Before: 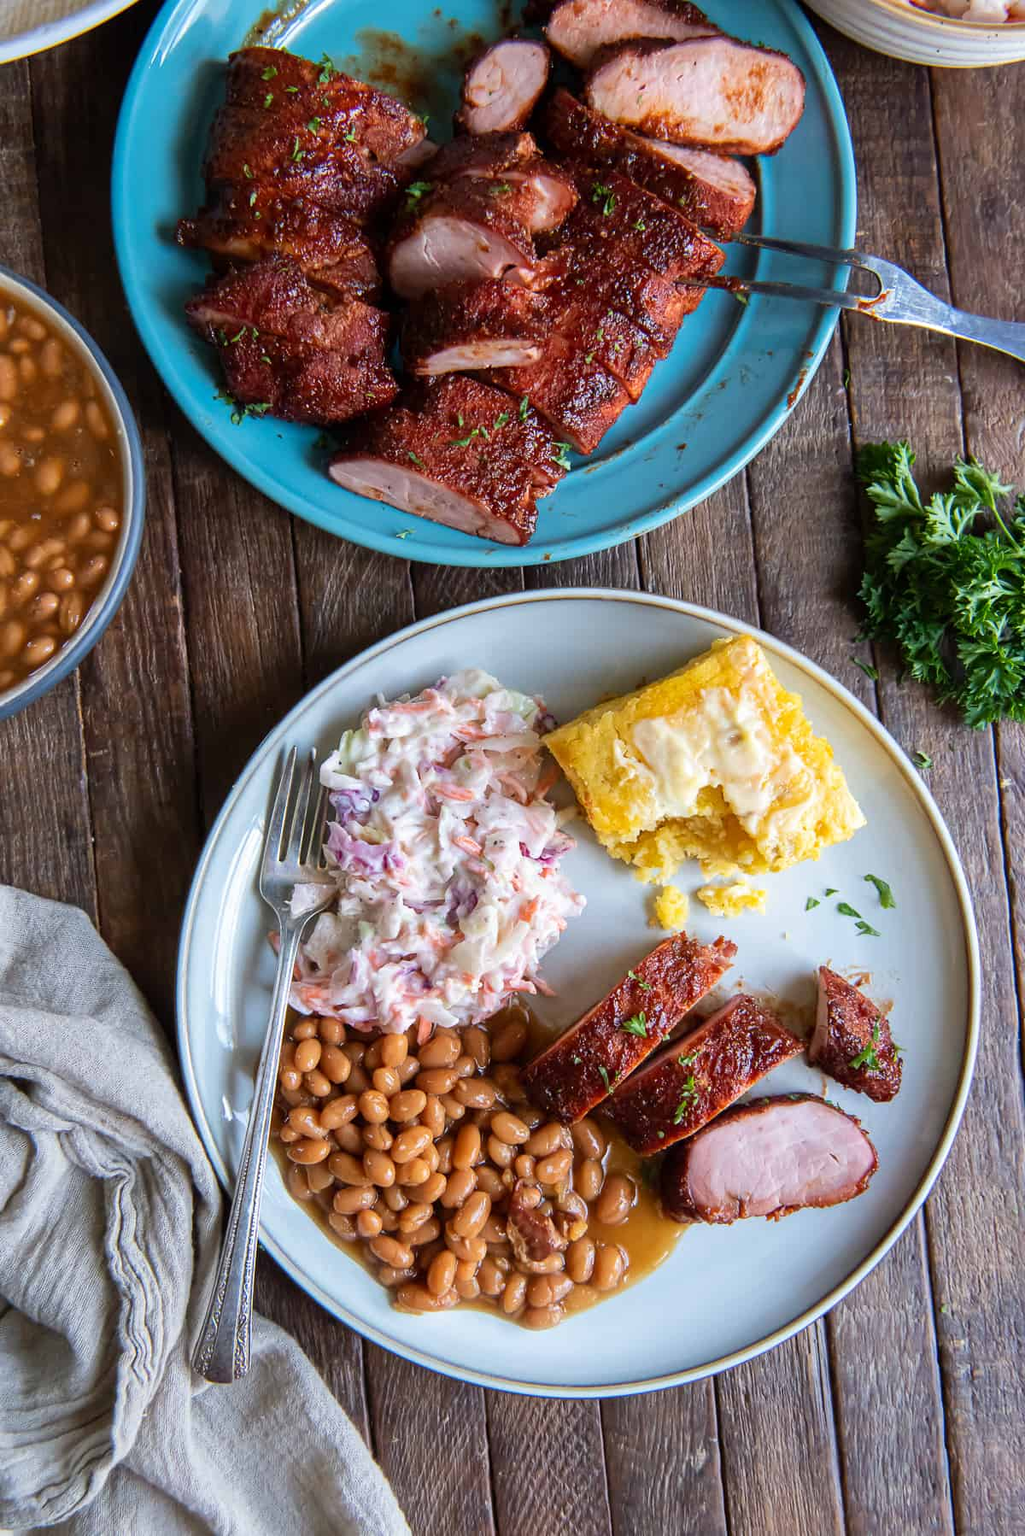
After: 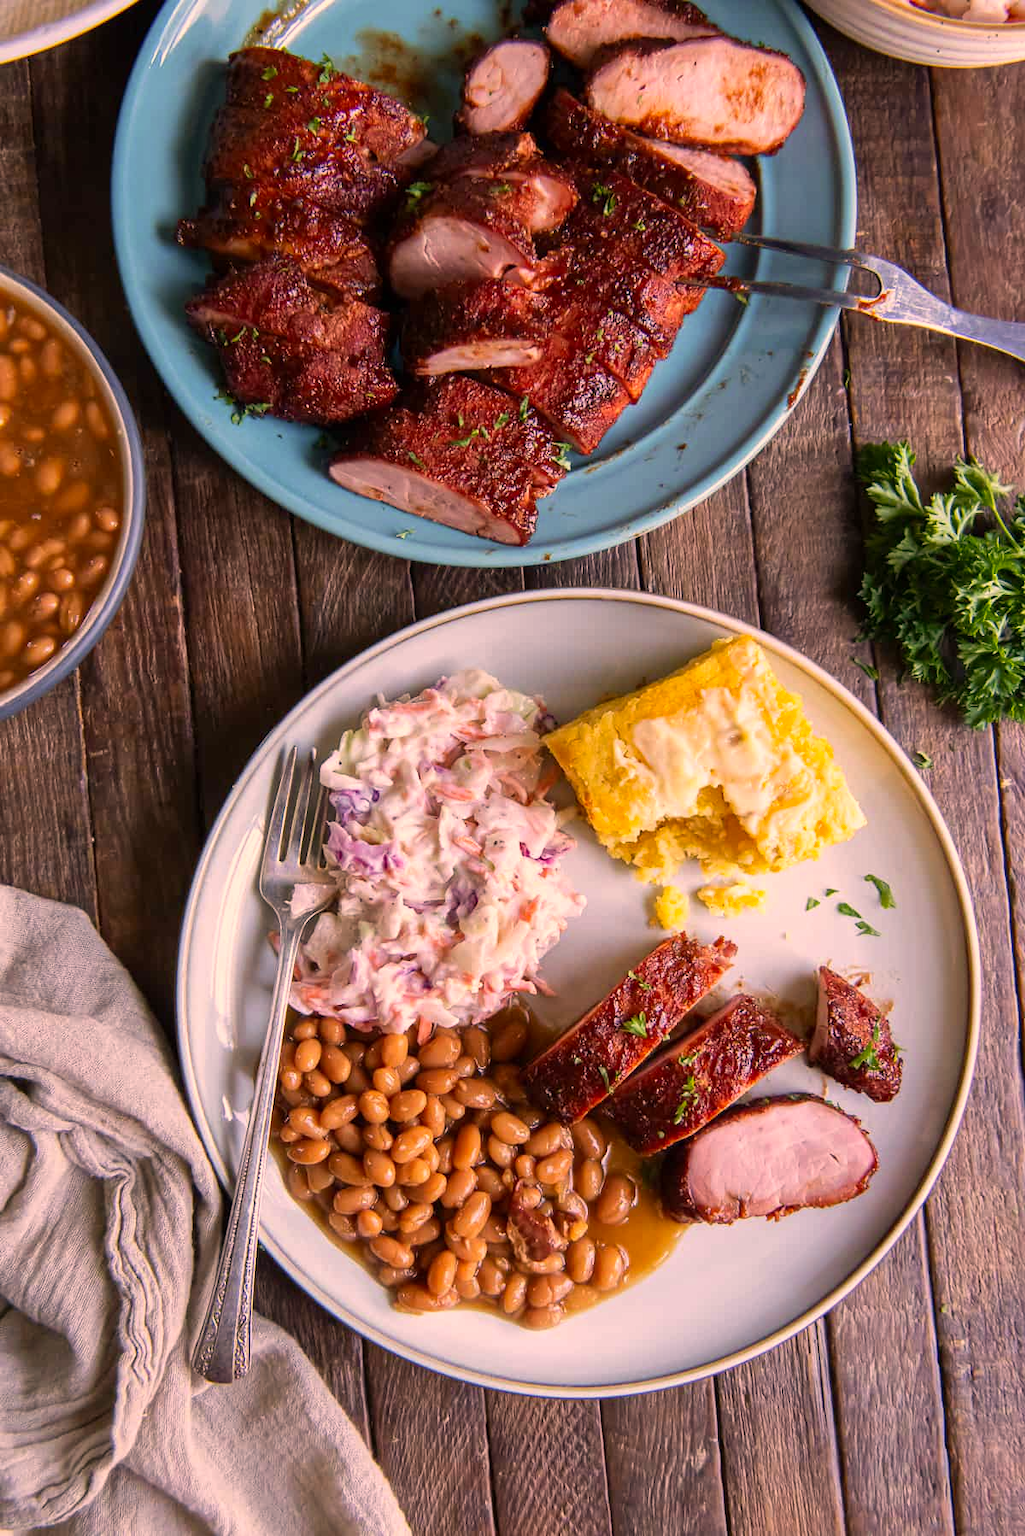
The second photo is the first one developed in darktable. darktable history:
color correction: highlights a* 20.83, highlights b* 19.89
